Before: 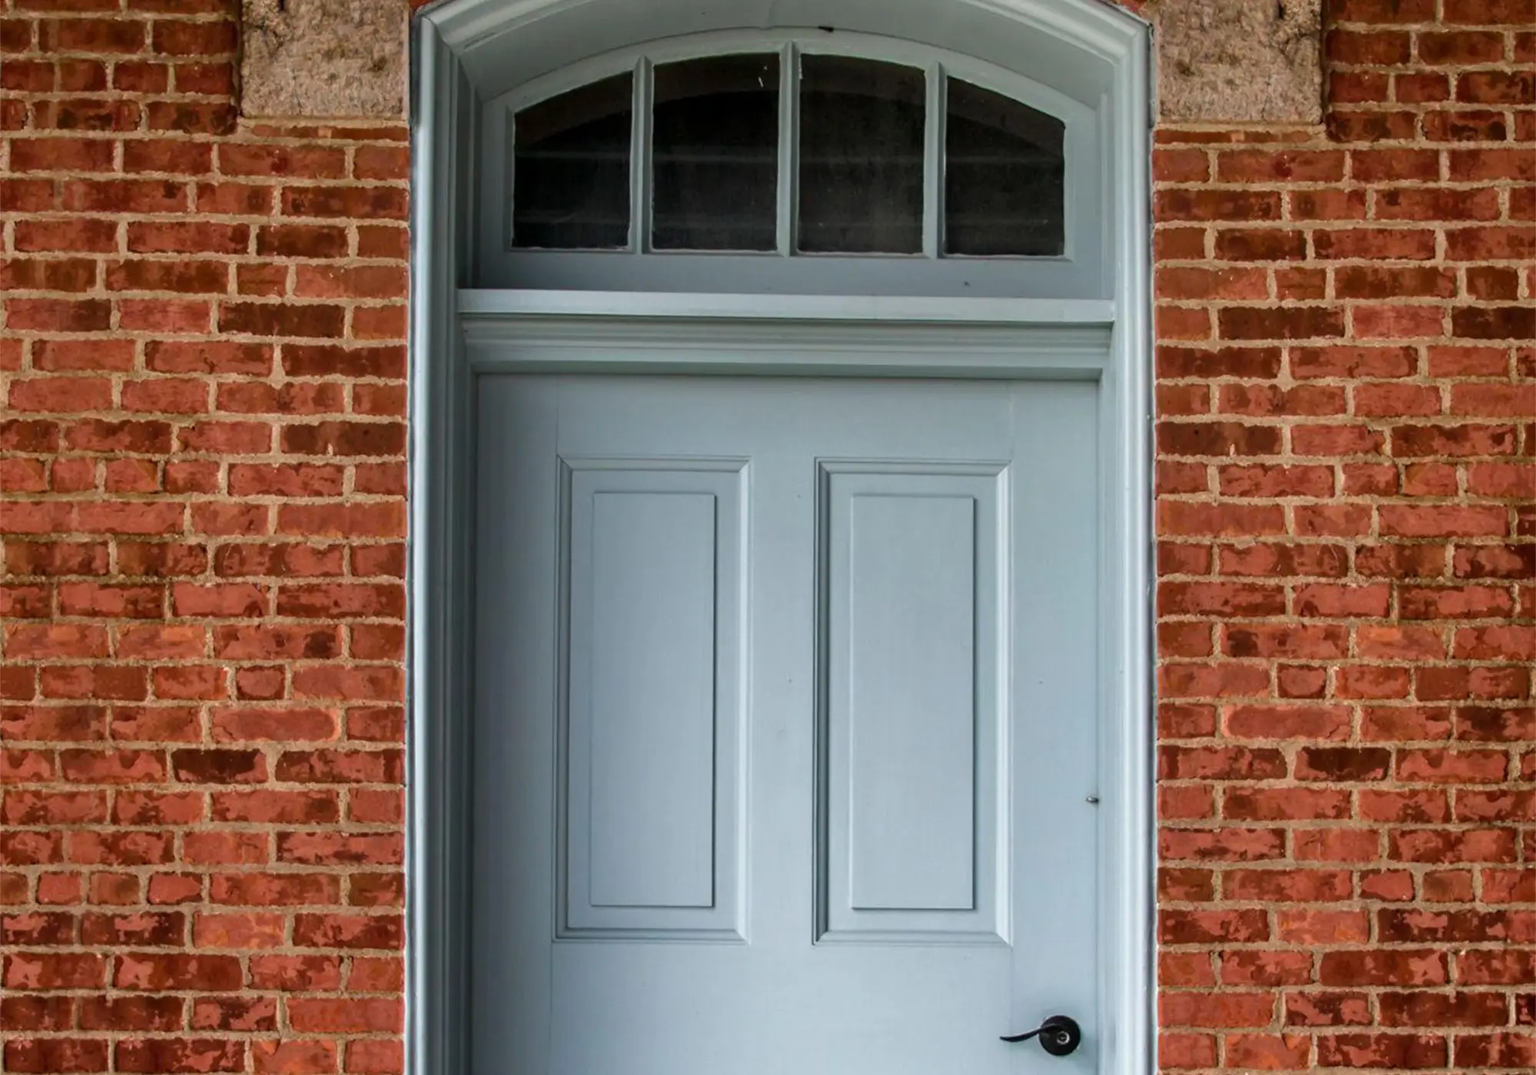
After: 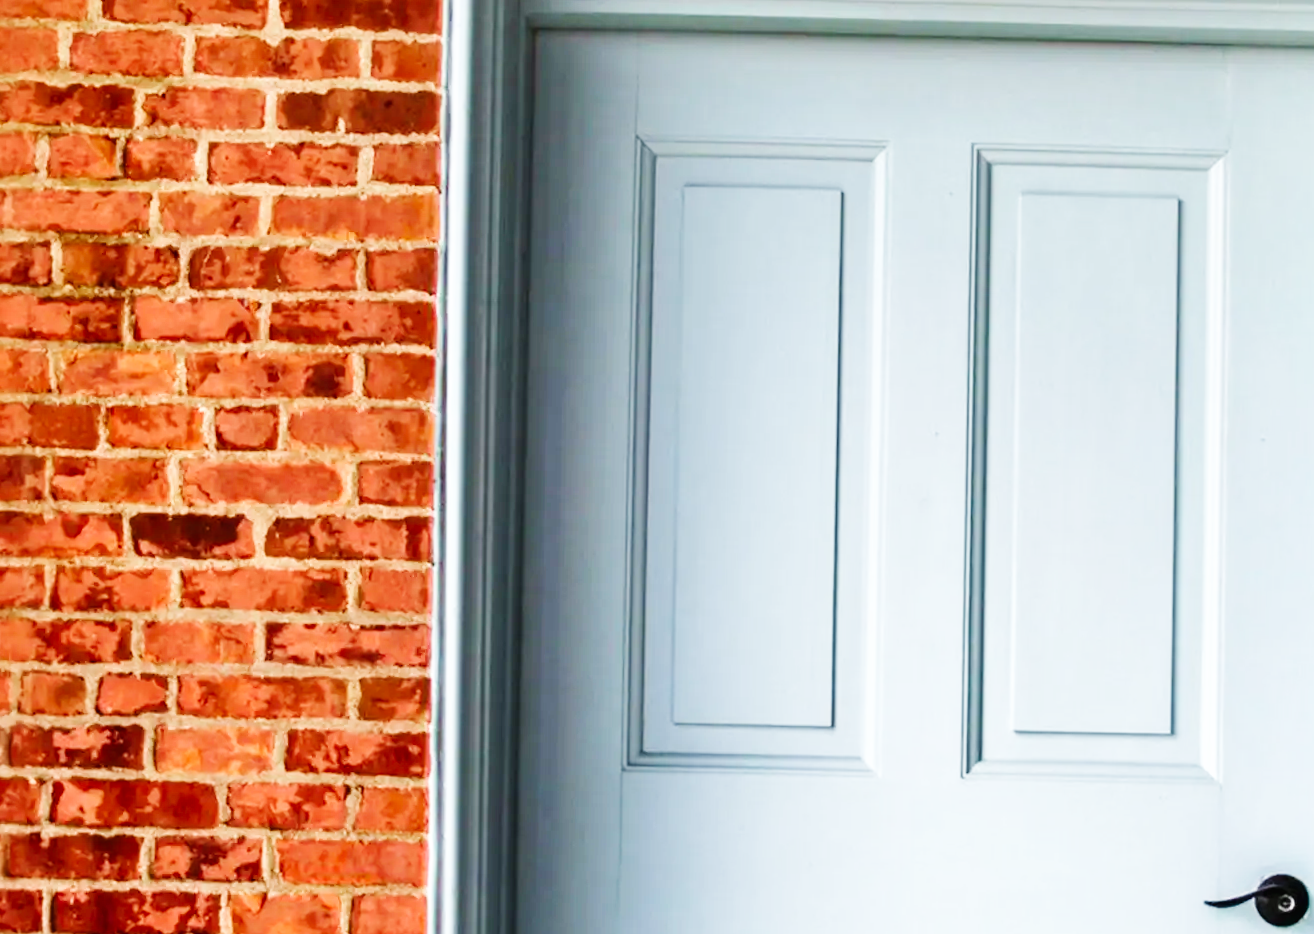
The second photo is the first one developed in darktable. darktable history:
crop and rotate: angle -0.699°, left 3.74%, top 32.077%, right 29.41%
base curve: curves: ch0 [(0, 0.003) (0.001, 0.002) (0.006, 0.004) (0.02, 0.022) (0.048, 0.086) (0.094, 0.234) (0.162, 0.431) (0.258, 0.629) (0.385, 0.8) (0.548, 0.918) (0.751, 0.988) (1, 1)], preserve colors none
